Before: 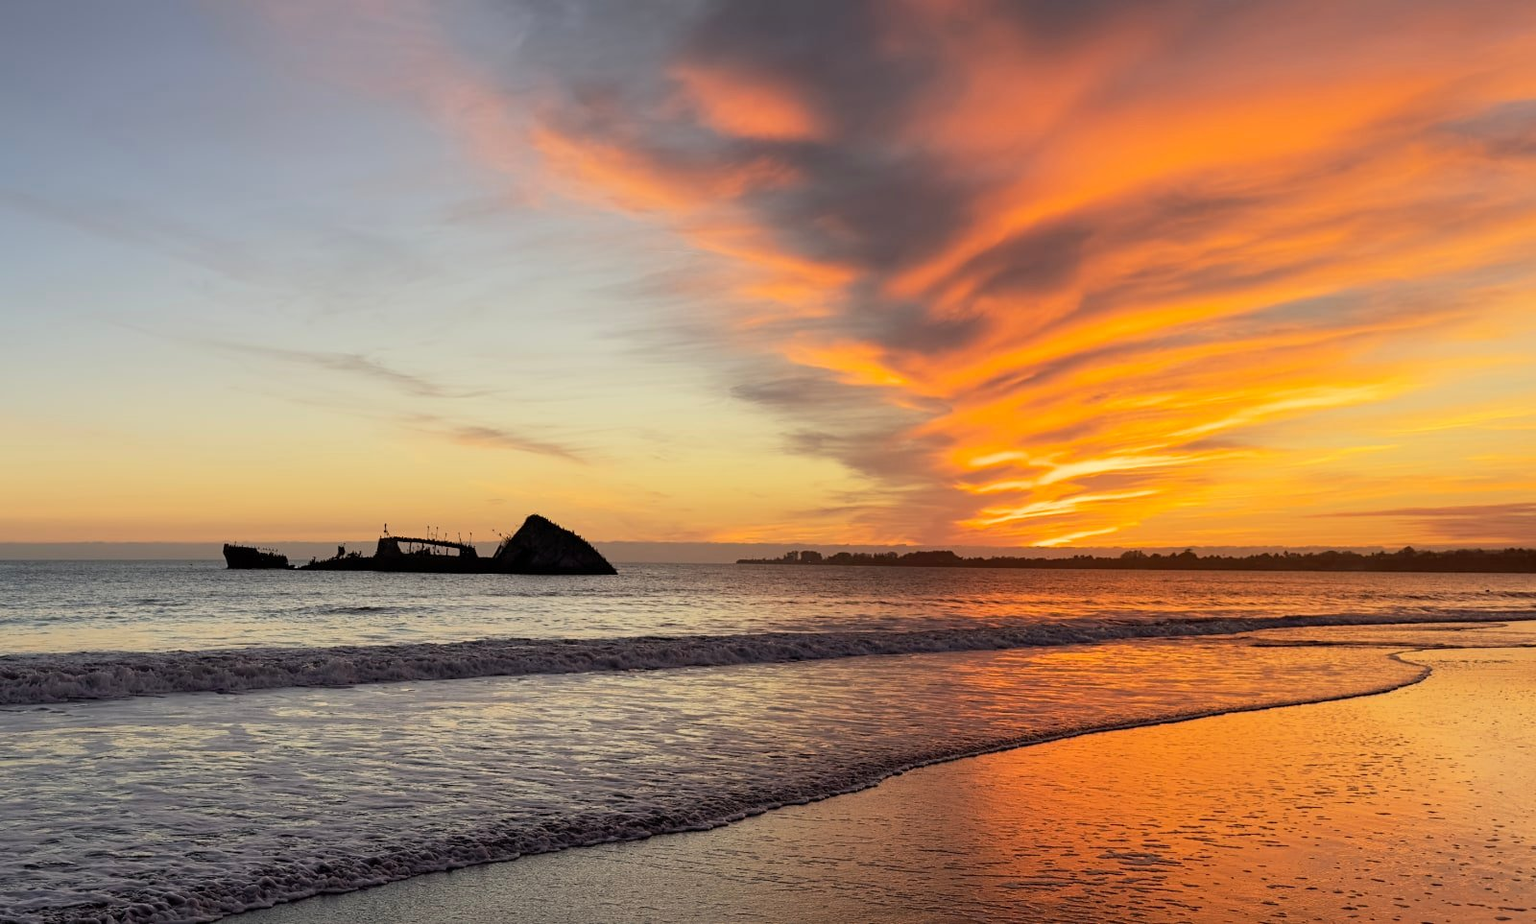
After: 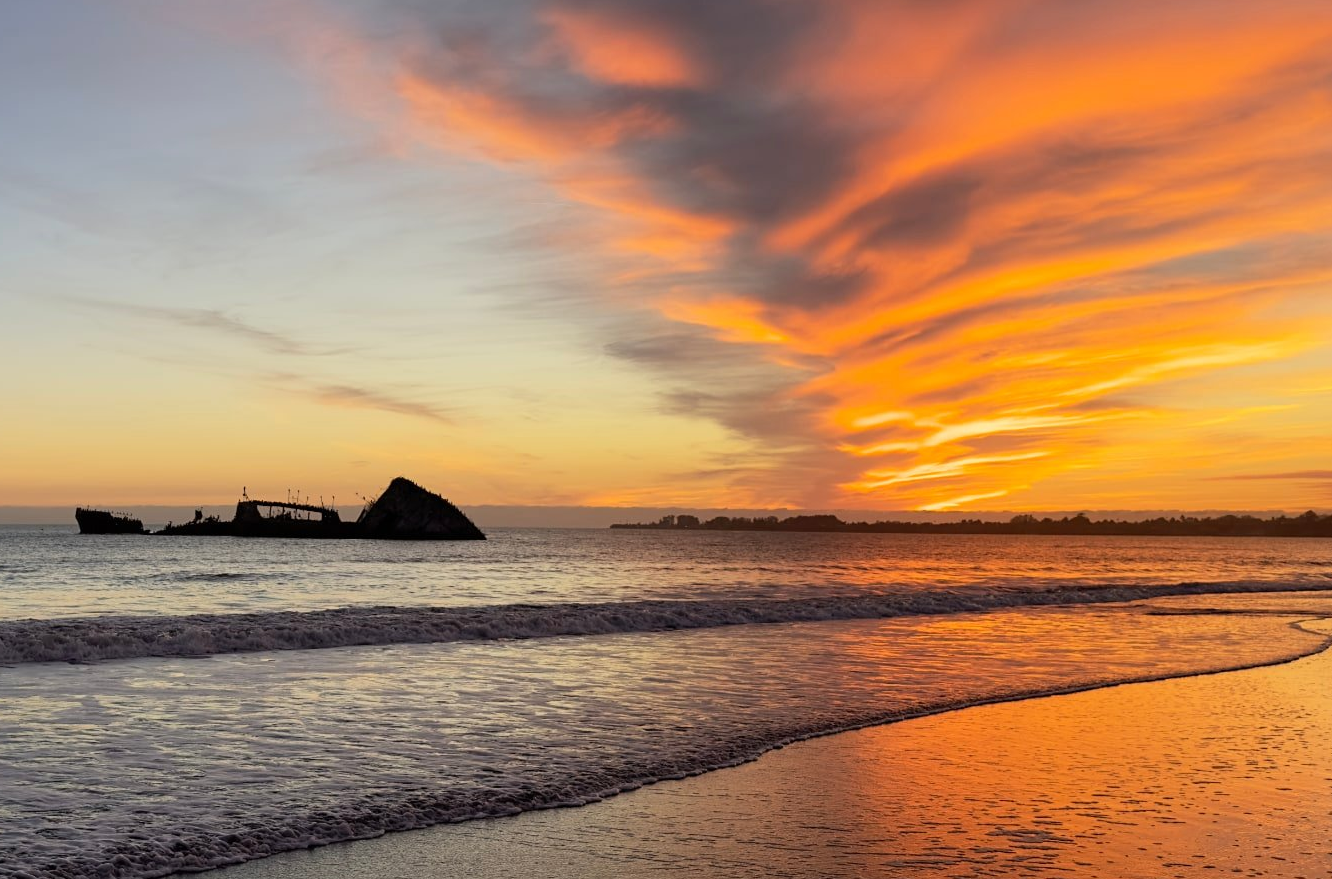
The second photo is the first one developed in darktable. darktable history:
crop: left 9.831%, top 6.208%, right 6.892%, bottom 2.414%
